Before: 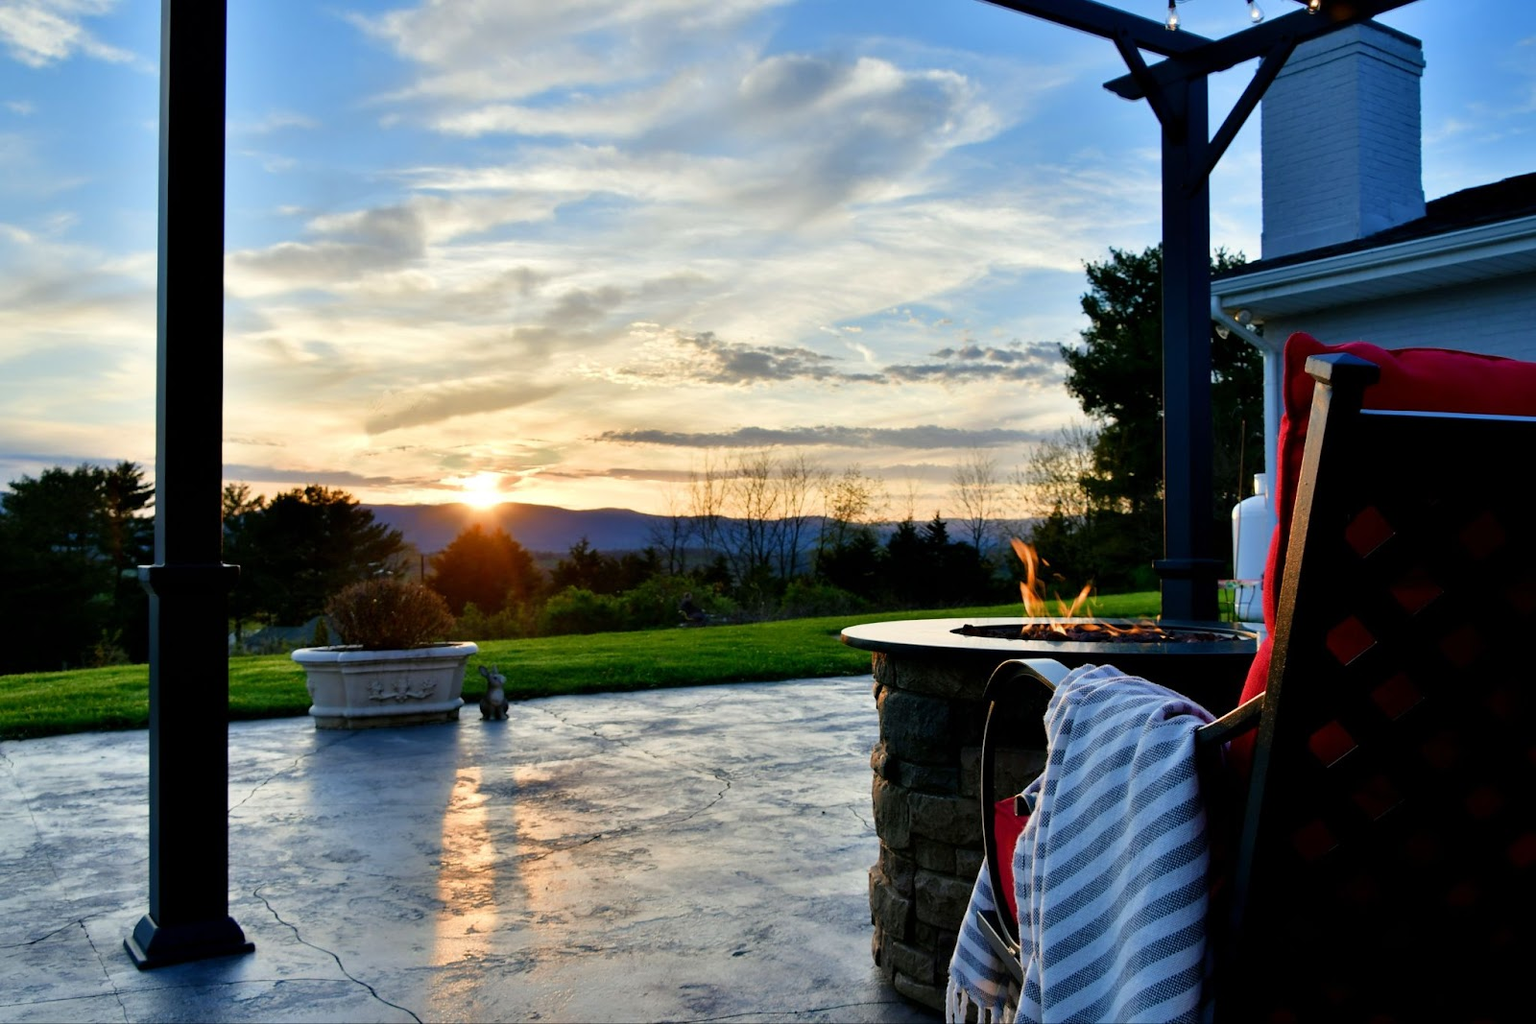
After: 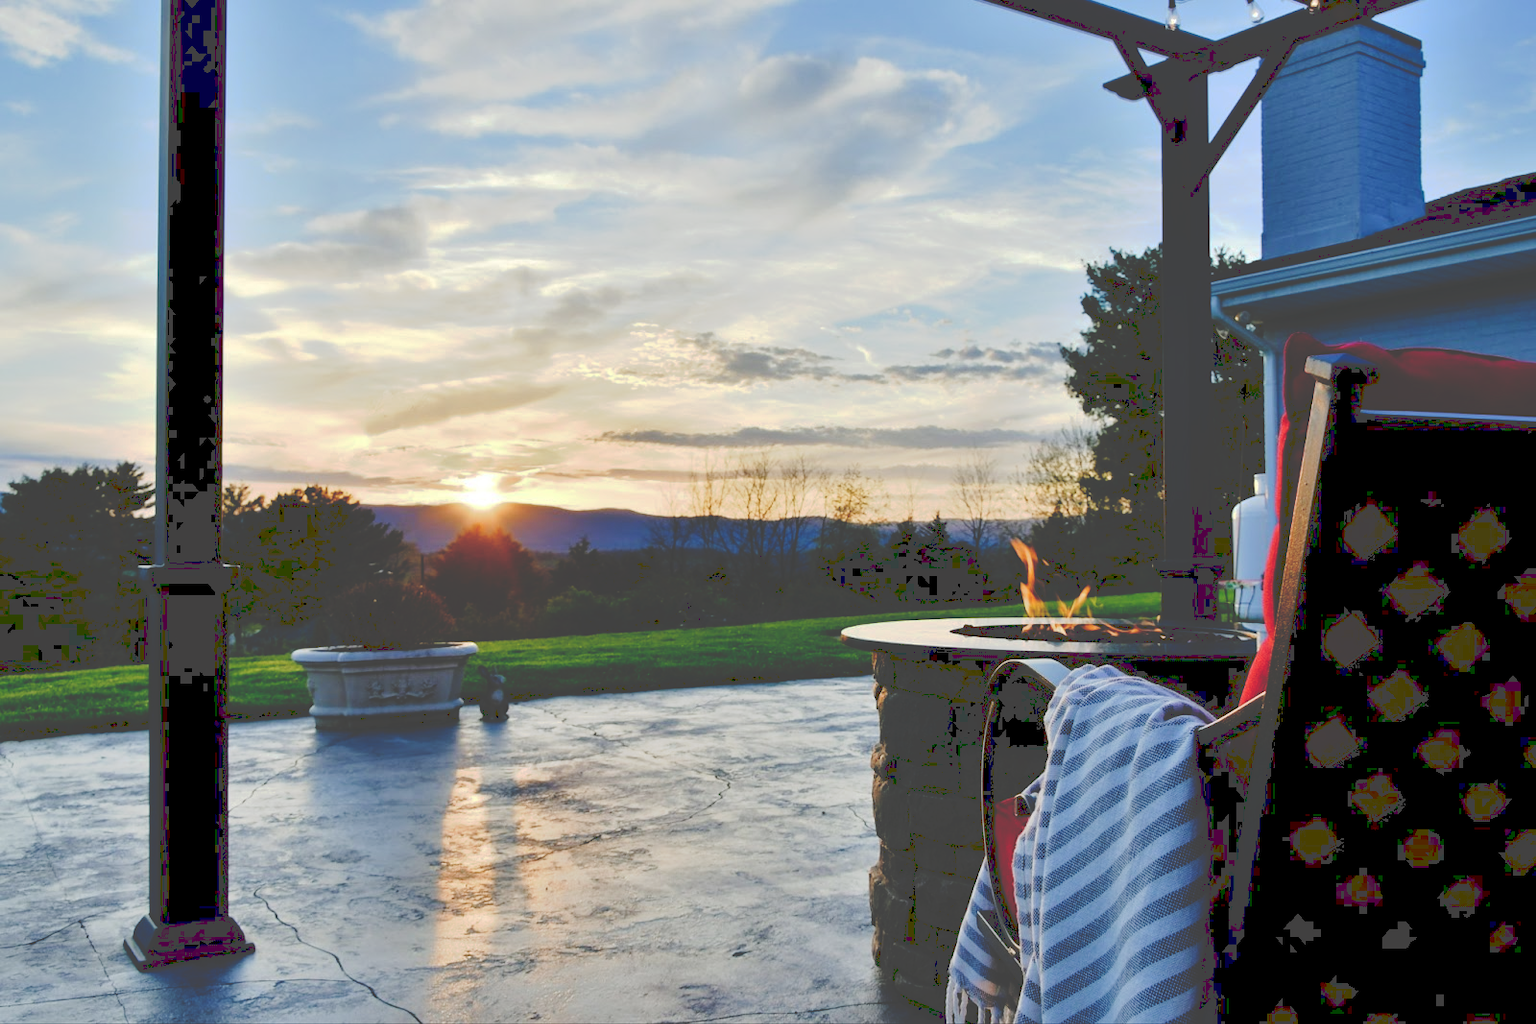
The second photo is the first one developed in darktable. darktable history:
tone curve: curves: ch0 [(0, 0) (0.003, 0.272) (0.011, 0.275) (0.025, 0.275) (0.044, 0.278) (0.069, 0.282) (0.1, 0.284) (0.136, 0.287) (0.177, 0.294) (0.224, 0.314) (0.277, 0.347) (0.335, 0.403) (0.399, 0.473) (0.468, 0.552) (0.543, 0.622) (0.623, 0.69) (0.709, 0.756) (0.801, 0.818) (0.898, 0.865) (1, 1)], preserve colors none
